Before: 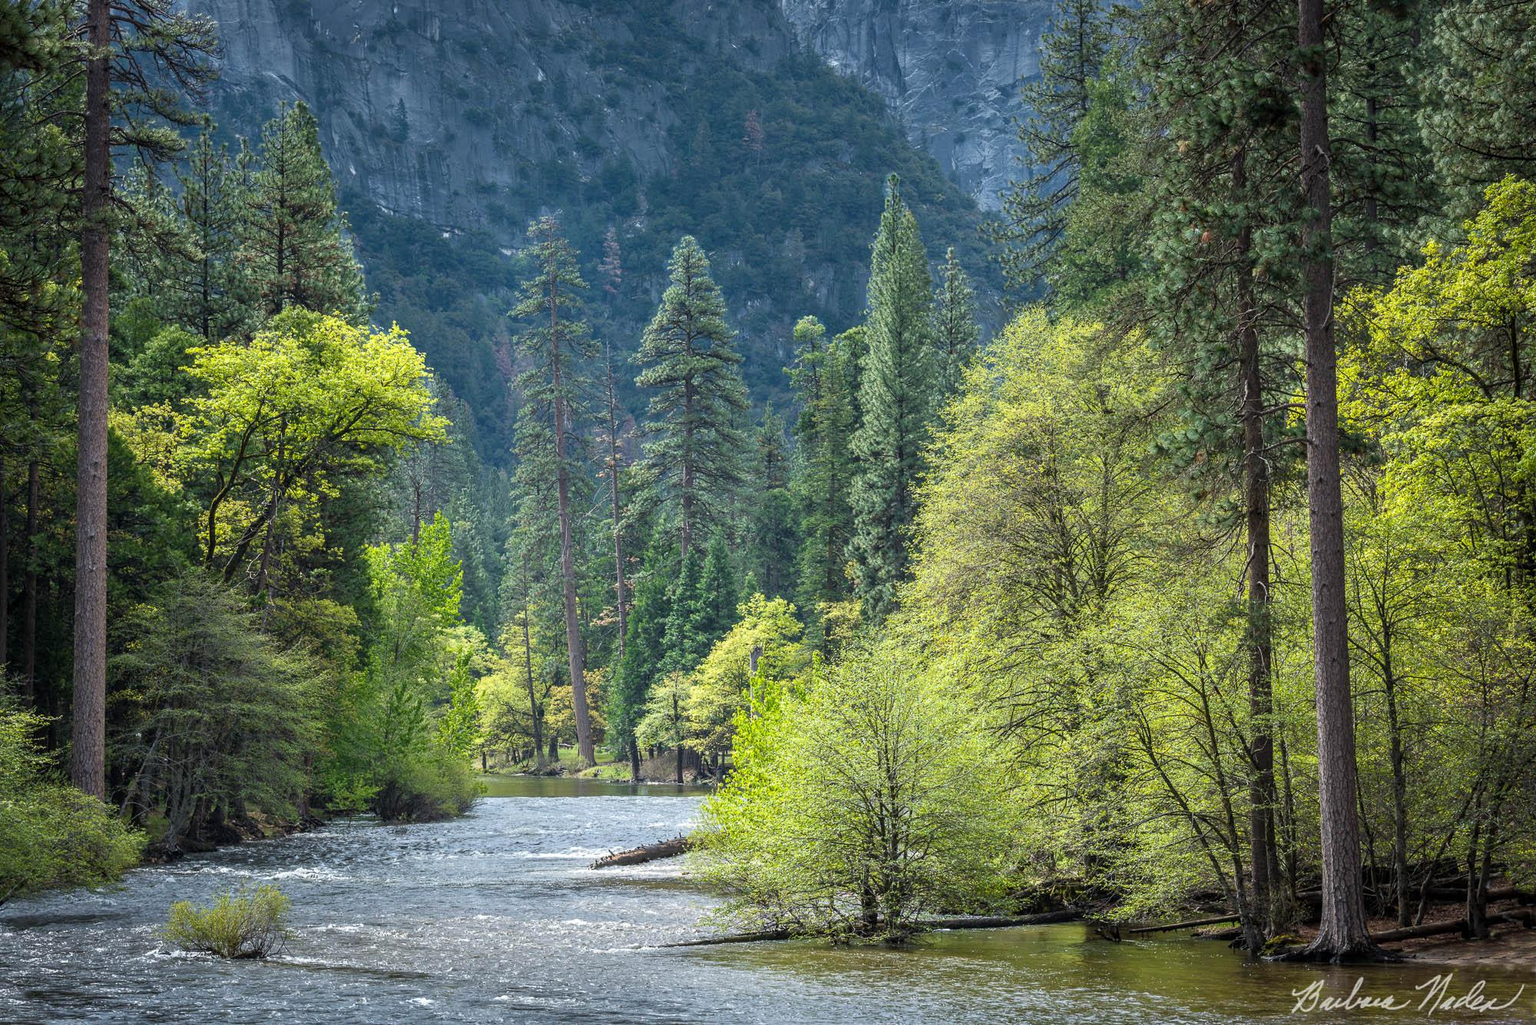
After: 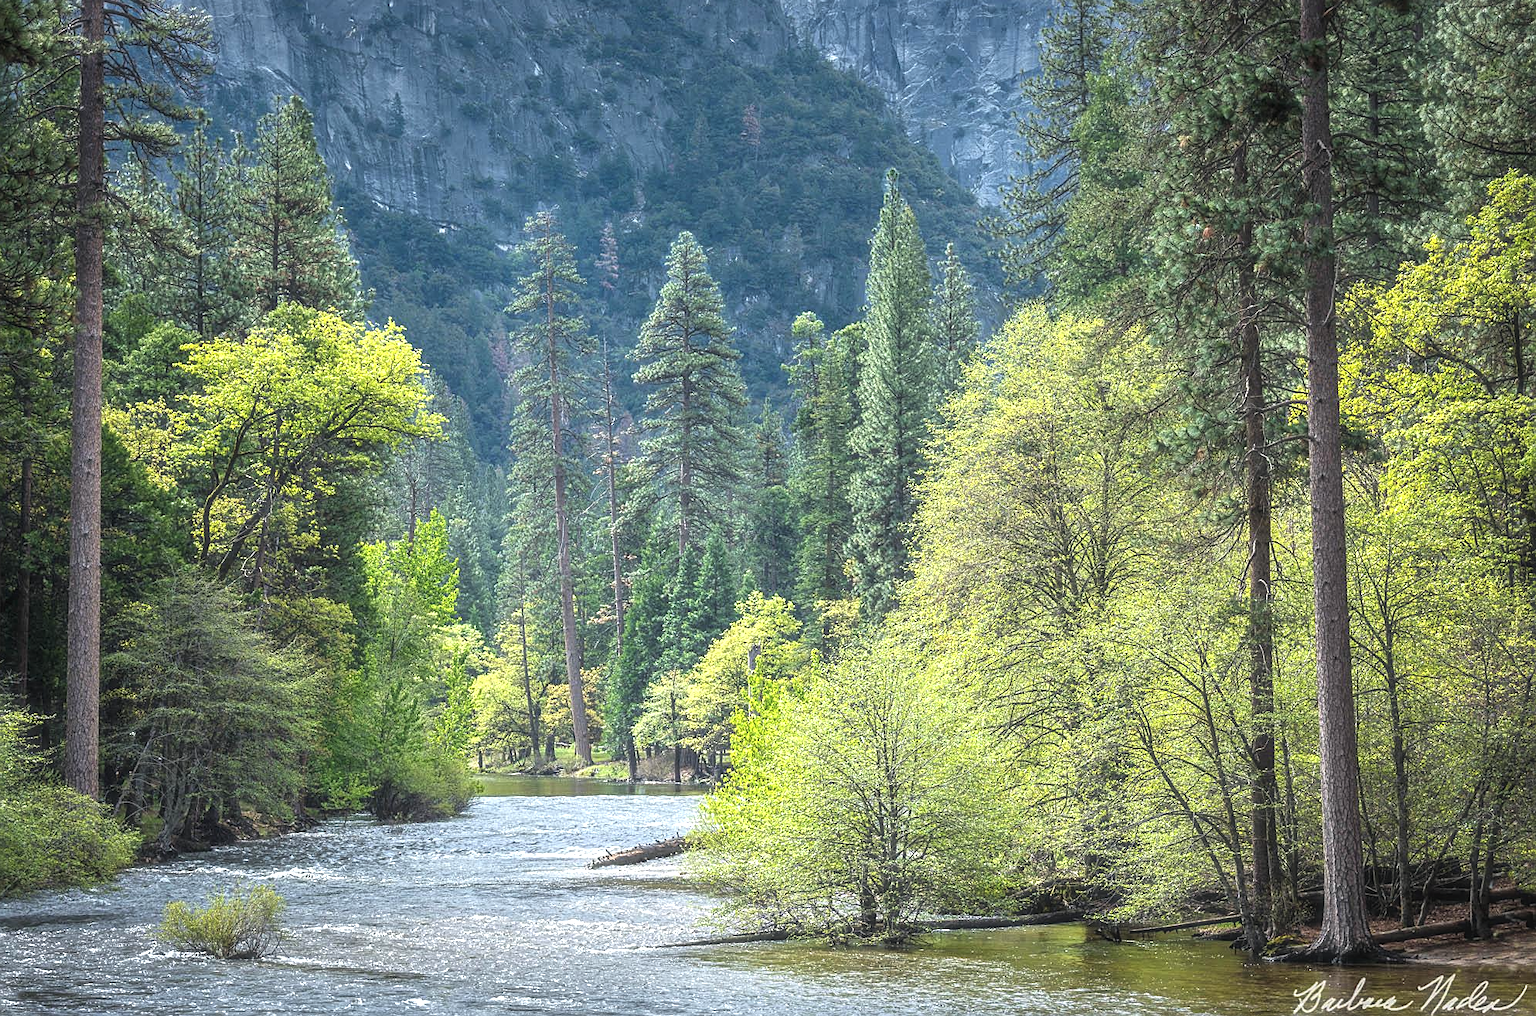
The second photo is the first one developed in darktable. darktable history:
haze removal: strength -0.1, compatibility mode true, adaptive false
crop: left 0.493%, top 0.614%, right 0.127%, bottom 0.872%
sharpen: on, module defaults
local contrast: detail 110%
exposure: black level correction -0.002, exposure 0.528 EV, compensate highlight preservation false
